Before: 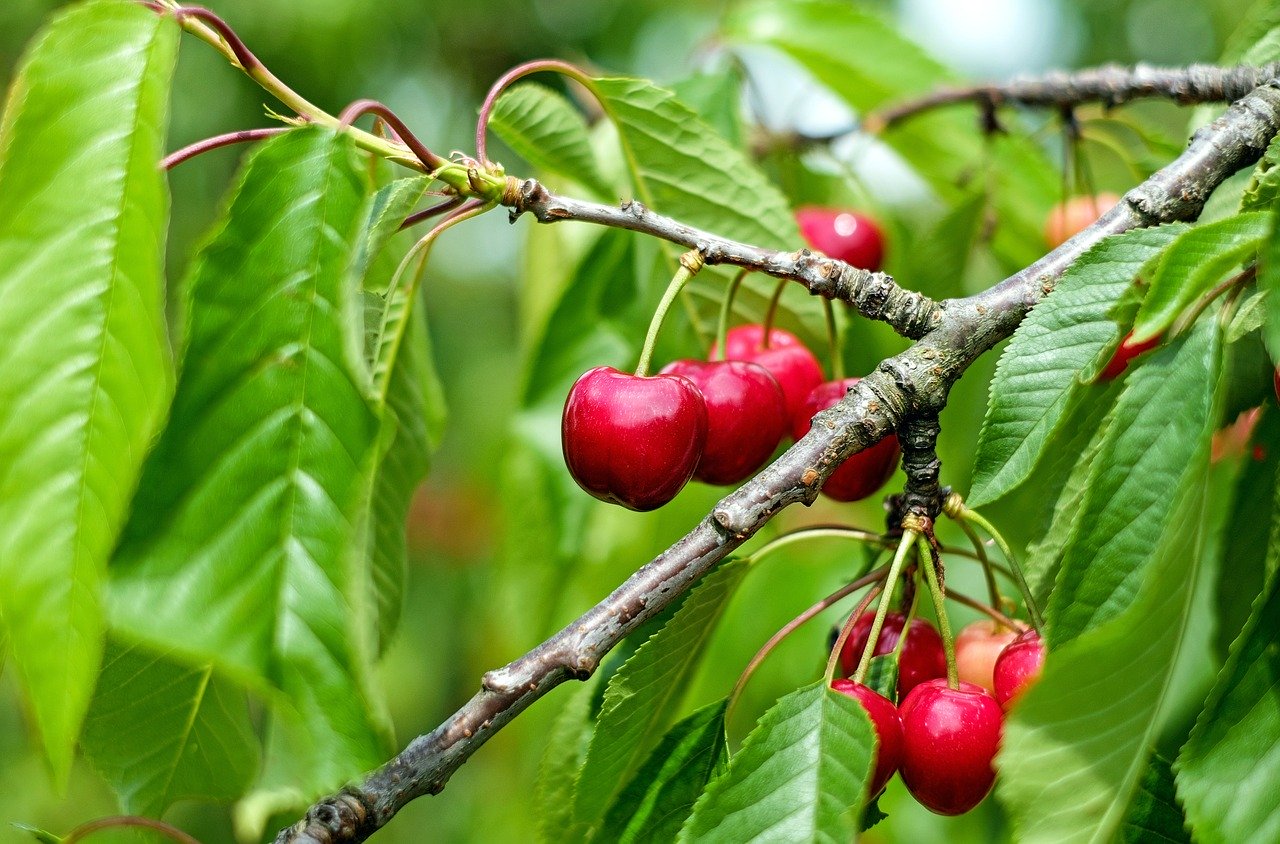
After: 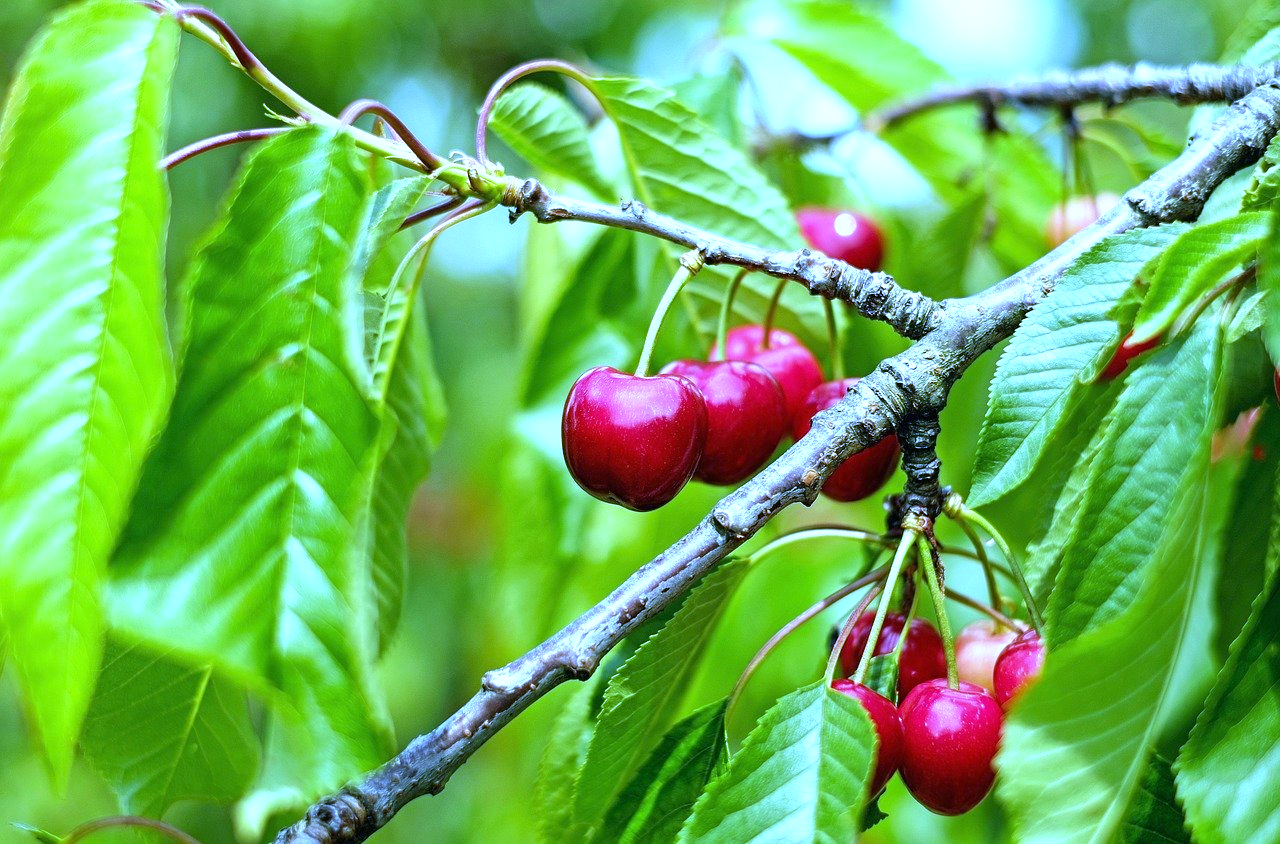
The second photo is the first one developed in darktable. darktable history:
white balance: red 0.766, blue 1.537
exposure: black level correction 0, exposure 0.7 EV, compensate exposure bias true, compensate highlight preservation false
